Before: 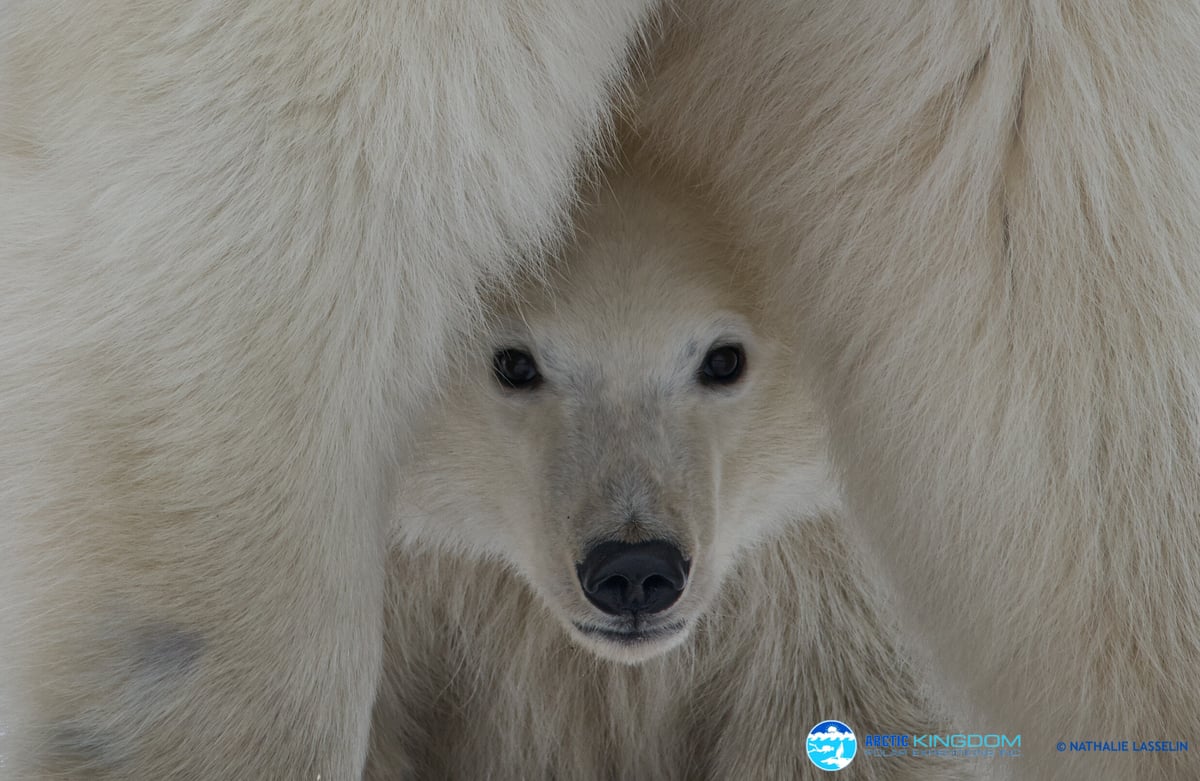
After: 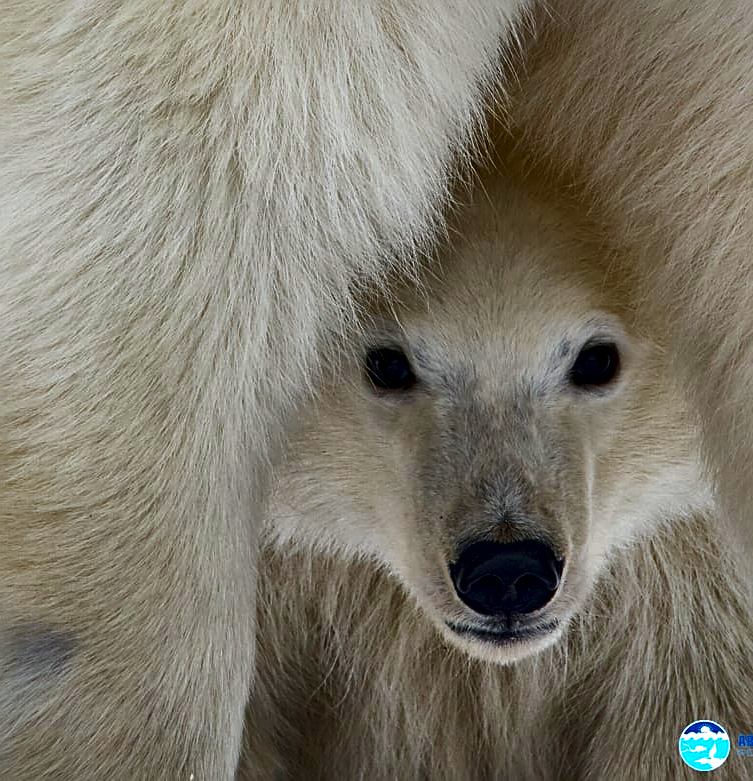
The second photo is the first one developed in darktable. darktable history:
color balance rgb: linear chroma grading › global chroma 9%, perceptual saturation grading › global saturation 36%, perceptual saturation grading › shadows 35%, perceptual brilliance grading › global brilliance 15%, perceptual brilliance grading › shadows -35%, global vibrance 15%
local contrast: mode bilateral grid, contrast 100, coarseness 100, detail 165%, midtone range 0.2
crop: left 10.644%, right 26.528%
sharpen: on, module defaults
